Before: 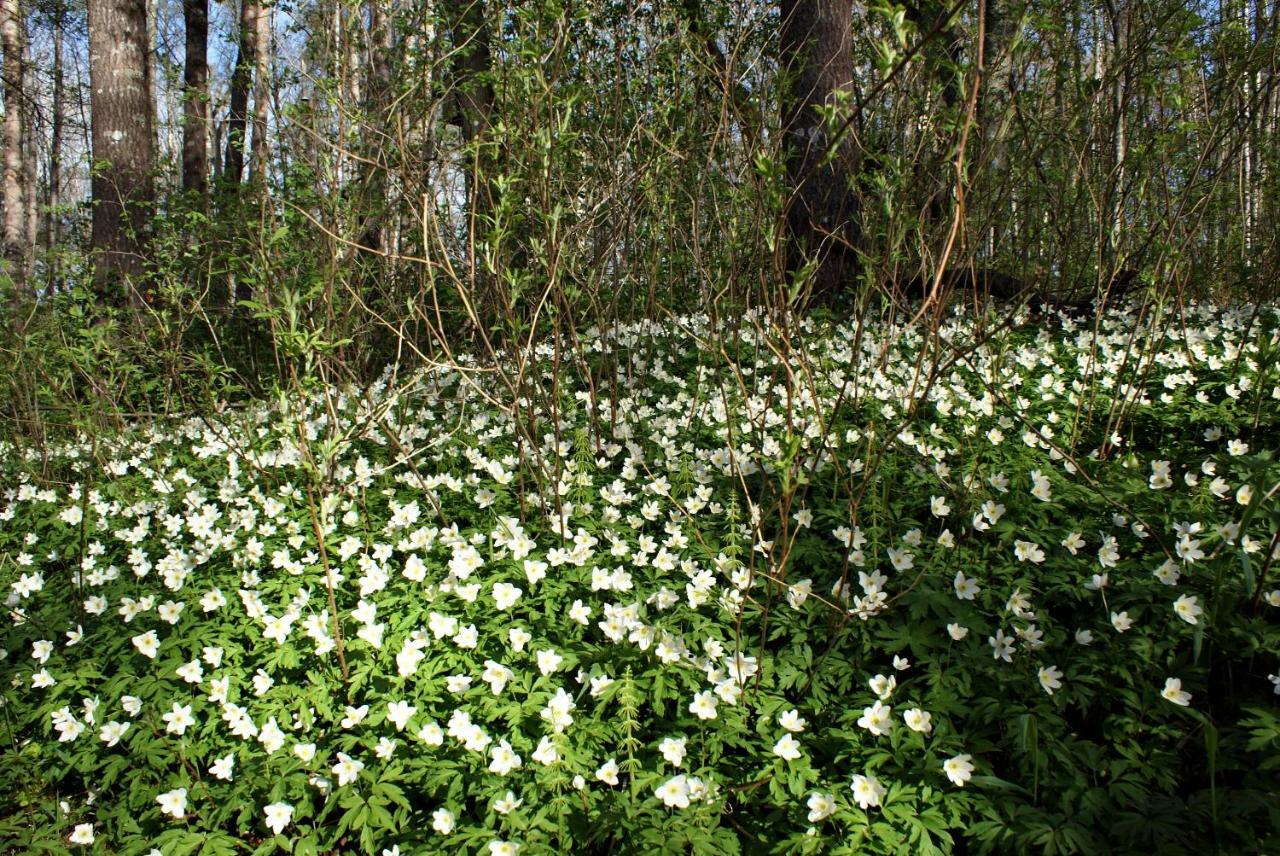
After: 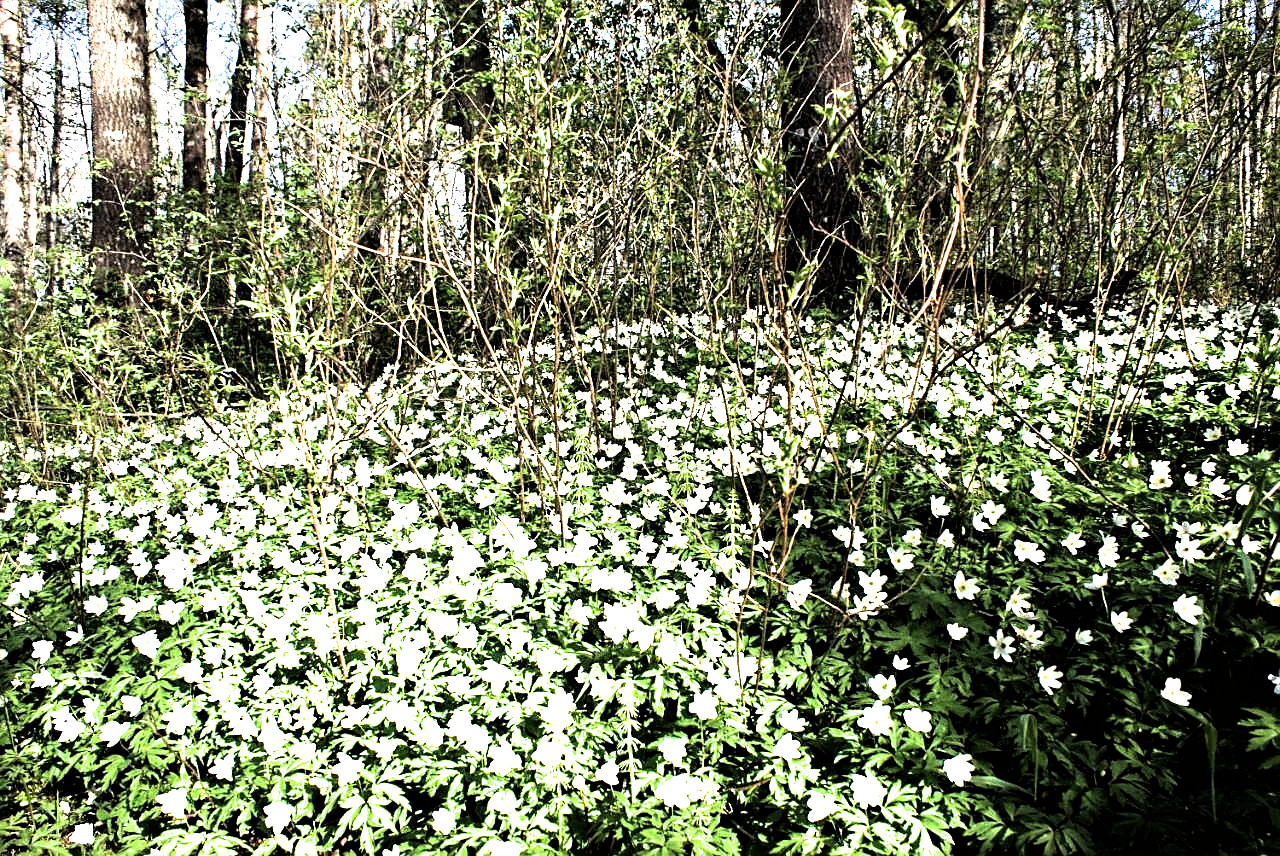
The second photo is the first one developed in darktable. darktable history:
exposure: black level correction 0, exposure 1.5 EV, compensate highlight preservation false
sharpen: on, module defaults
filmic rgb: black relative exposure -8.2 EV, white relative exposure 2.2 EV, threshold 3 EV, hardness 7.11, latitude 85.74%, contrast 1.696, highlights saturation mix -4%, shadows ↔ highlights balance -2.69%, color science v5 (2021), contrast in shadows safe, contrast in highlights safe, enable highlight reconstruction true
